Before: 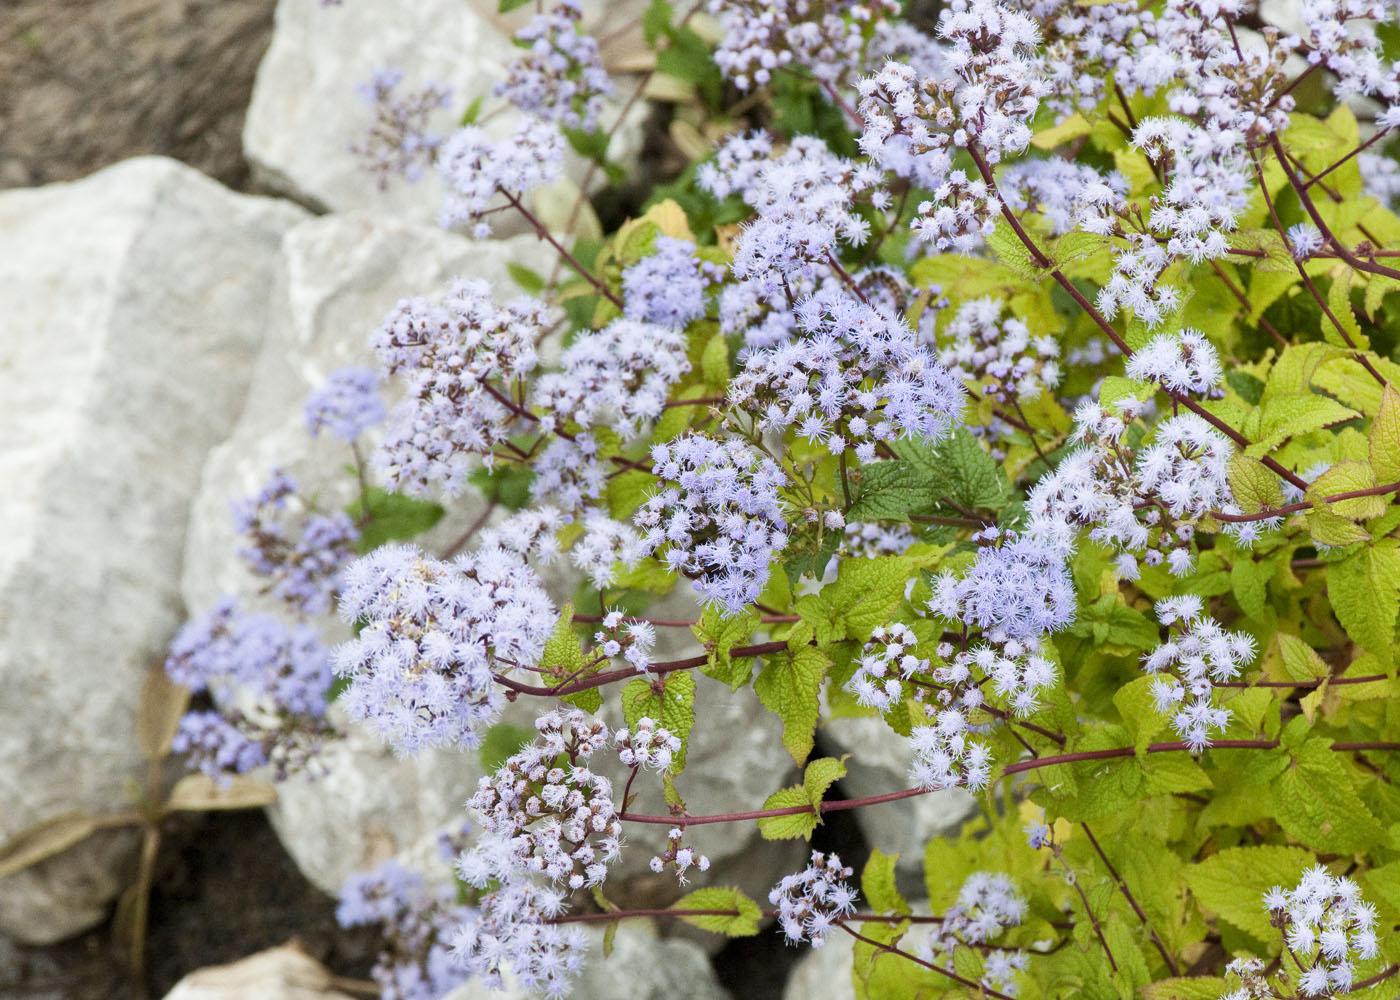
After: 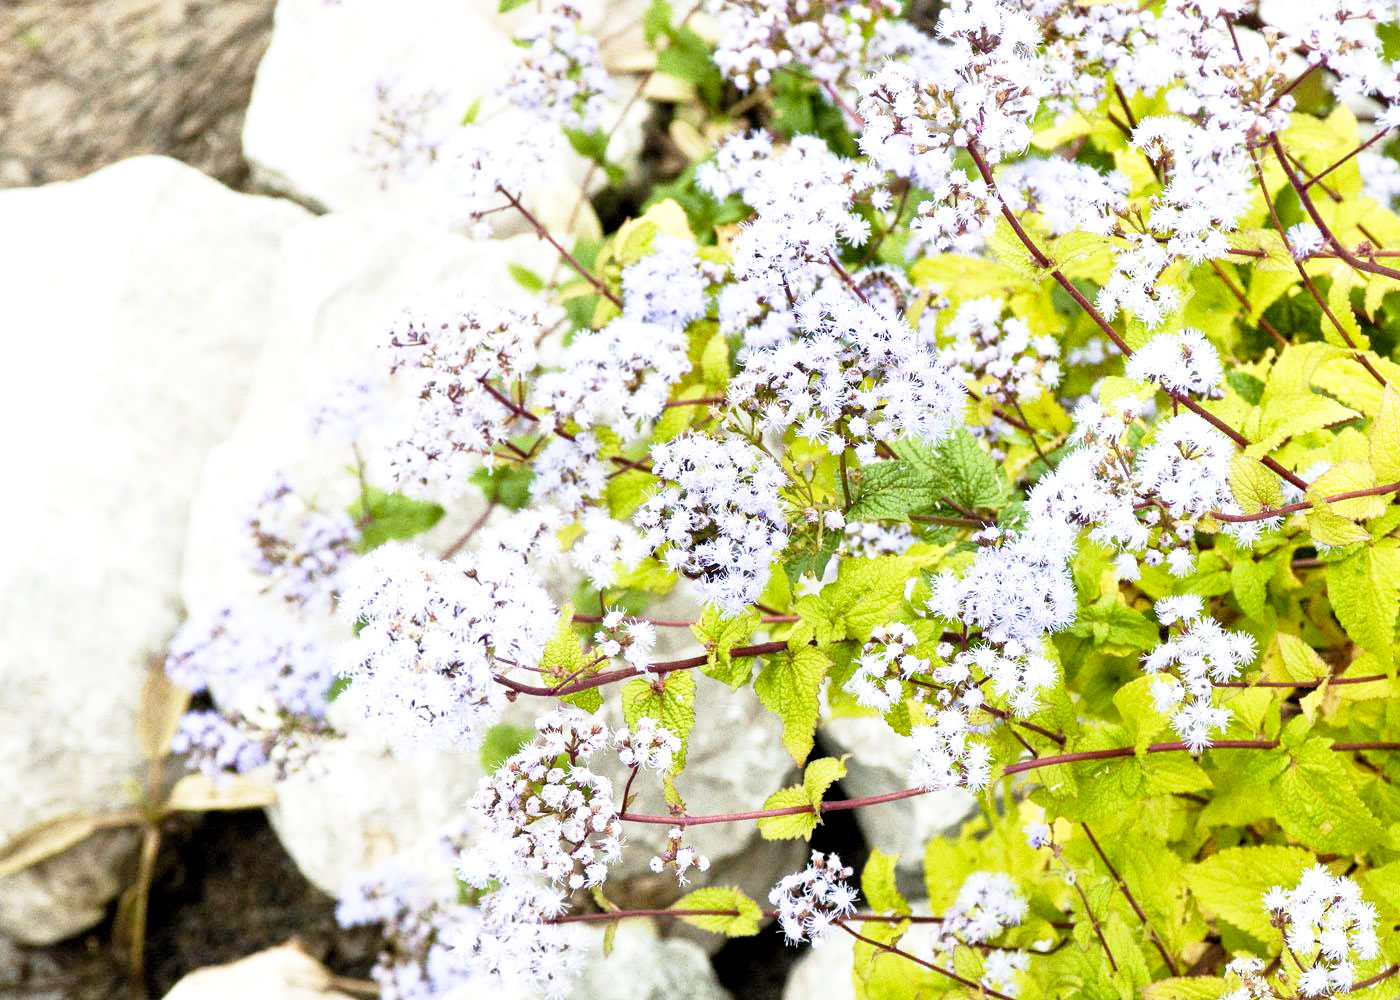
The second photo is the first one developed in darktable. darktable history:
levels: levels [0.026, 0.507, 0.987]
base curve: curves: ch0 [(0, 0) (0.012, 0.01) (0.073, 0.168) (0.31, 0.711) (0.645, 0.957) (1, 1)], preserve colors none
